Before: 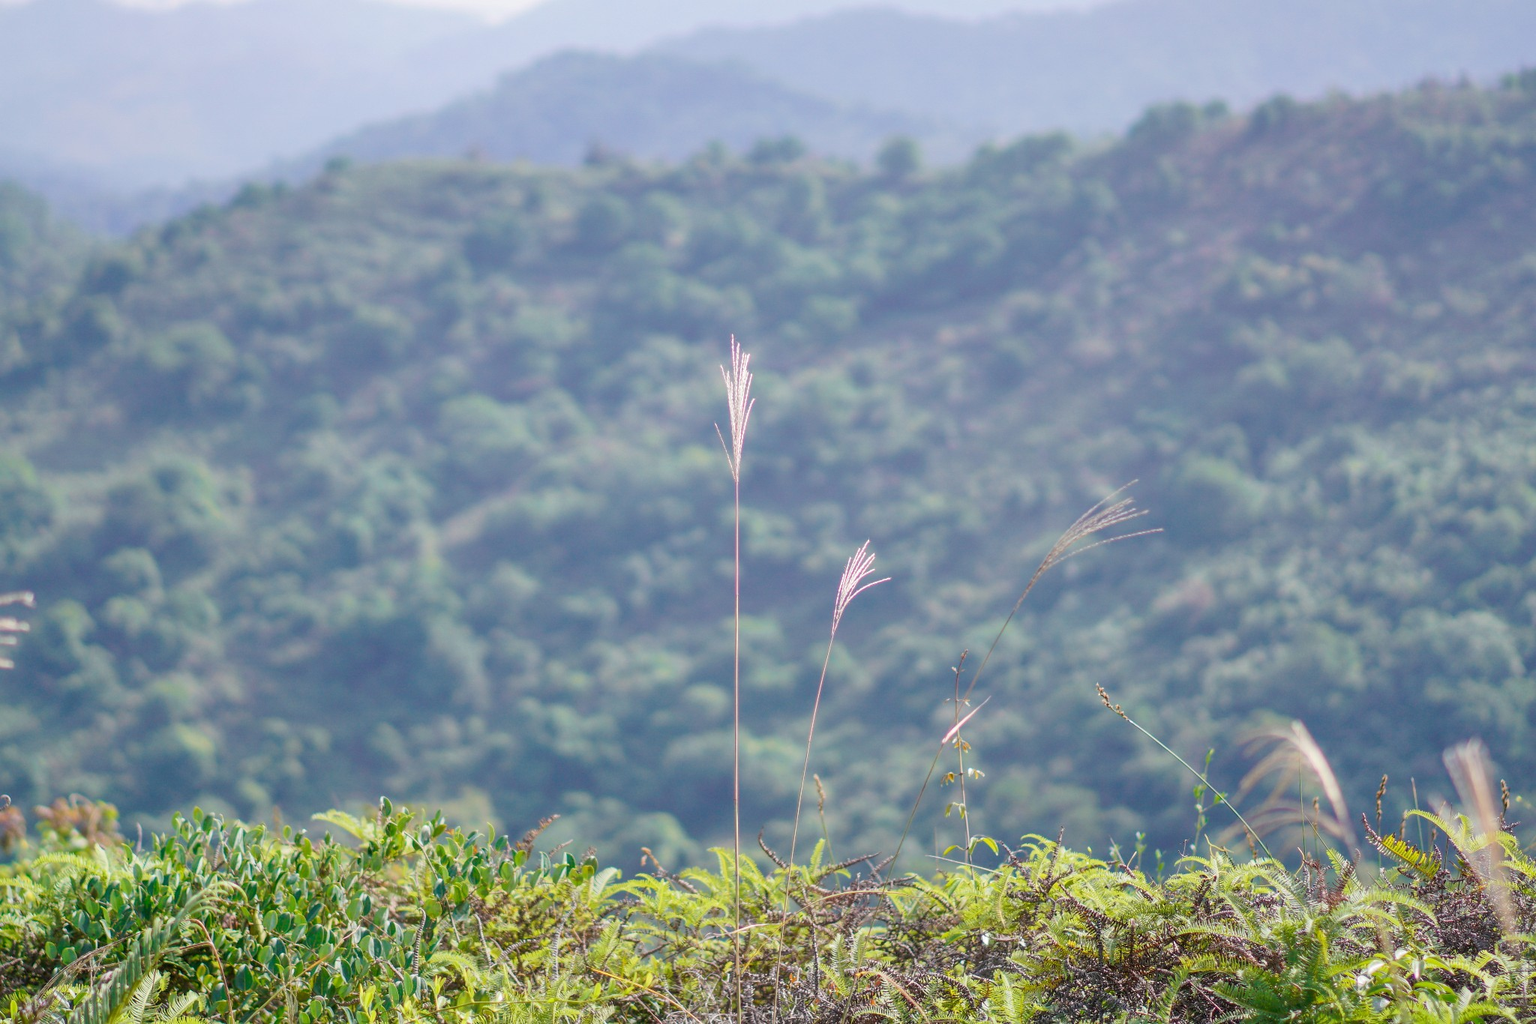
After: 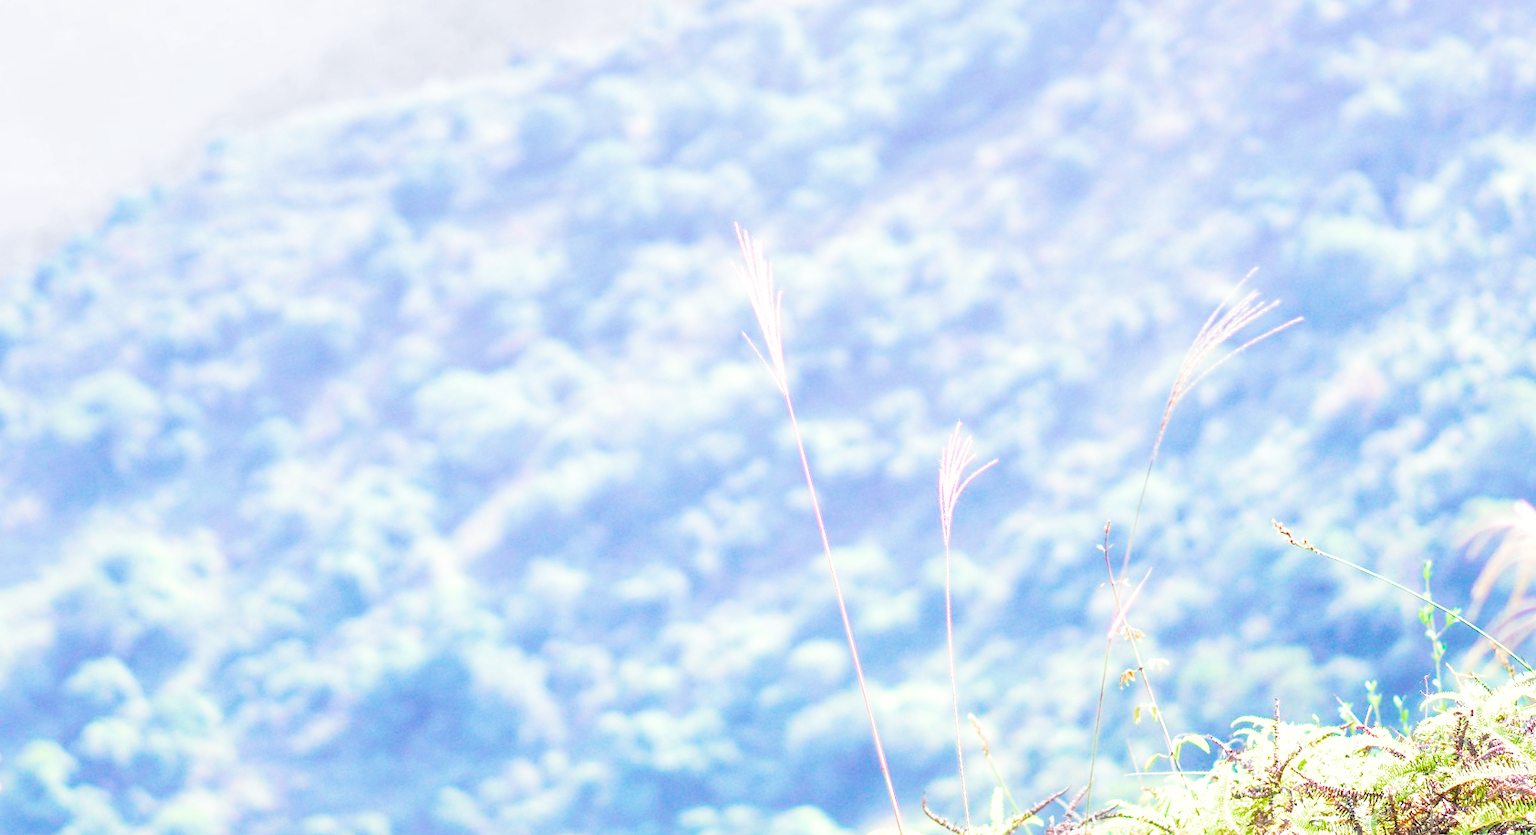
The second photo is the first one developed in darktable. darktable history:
rotate and perspective: rotation -14.8°, crop left 0.1, crop right 0.903, crop top 0.25, crop bottom 0.748
exposure: black level correction 0, exposure 0.9 EV, compensate exposure bias true, compensate highlight preservation false
contrast brightness saturation: contrast 0.23, brightness 0.1, saturation 0.29
crop and rotate: left 1.088%, right 8.807%
filmic rgb: middle gray luminance 9.23%, black relative exposure -10.55 EV, white relative exposure 3.45 EV, threshold 6 EV, target black luminance 0%, hardness 5.98, latitude 59.69%, contrast 1.087, highlights saturation mix 5%, shadows ↔ highlights balance 29.23%, add noise in highlights 0, color science v3 (2019), use custom middle-gray values true, iterations of high-quality reconstruction 0, contrast in highlights soft, enable highlight reconstruction true
shadows and highlights: on, module defaults
